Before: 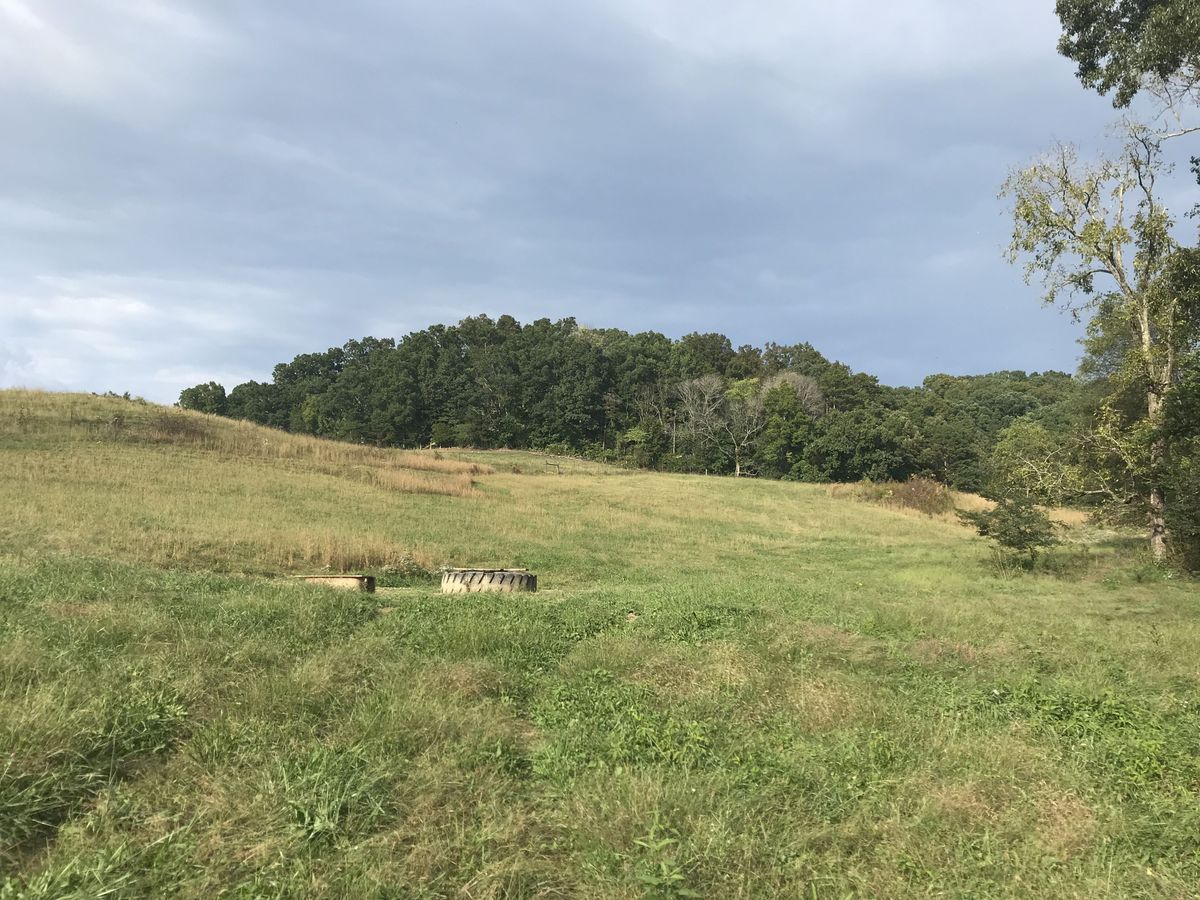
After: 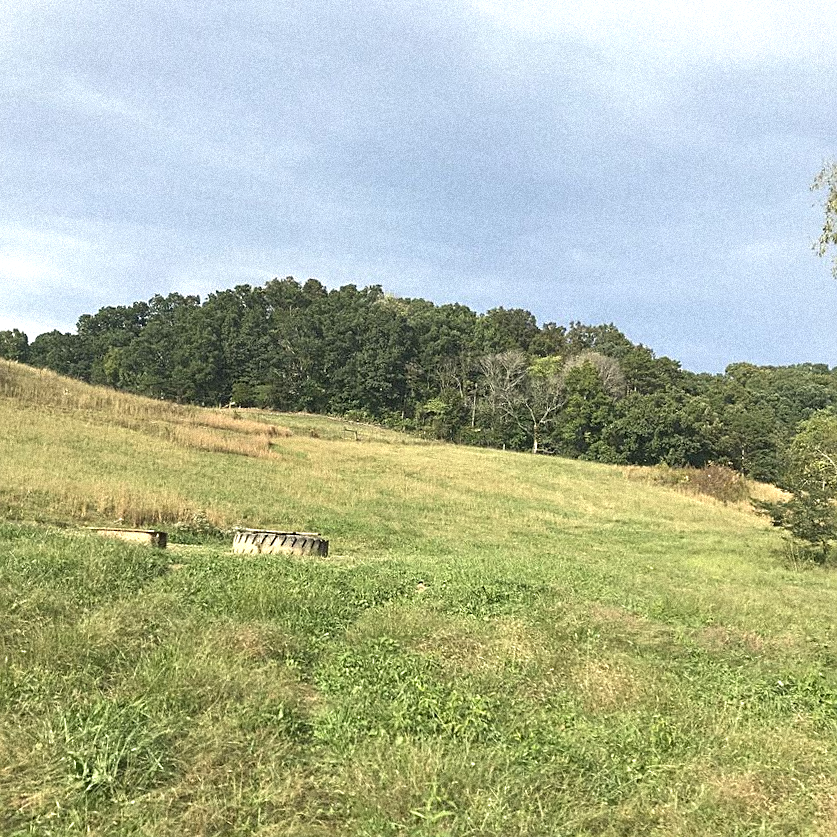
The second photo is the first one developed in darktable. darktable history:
crop and rotate: angle -3.27°, left 14.277%, top 0.028%, right 10.766%, bottom 0.028%
sharpen: on, module defaults
color correction: highlights b* 3
grain: strength 35%, mid-tones bias 0%
exposure: black level correction 0, exposure 0.5 EV, compensate exposure bias true, compensate highlight preservation false
